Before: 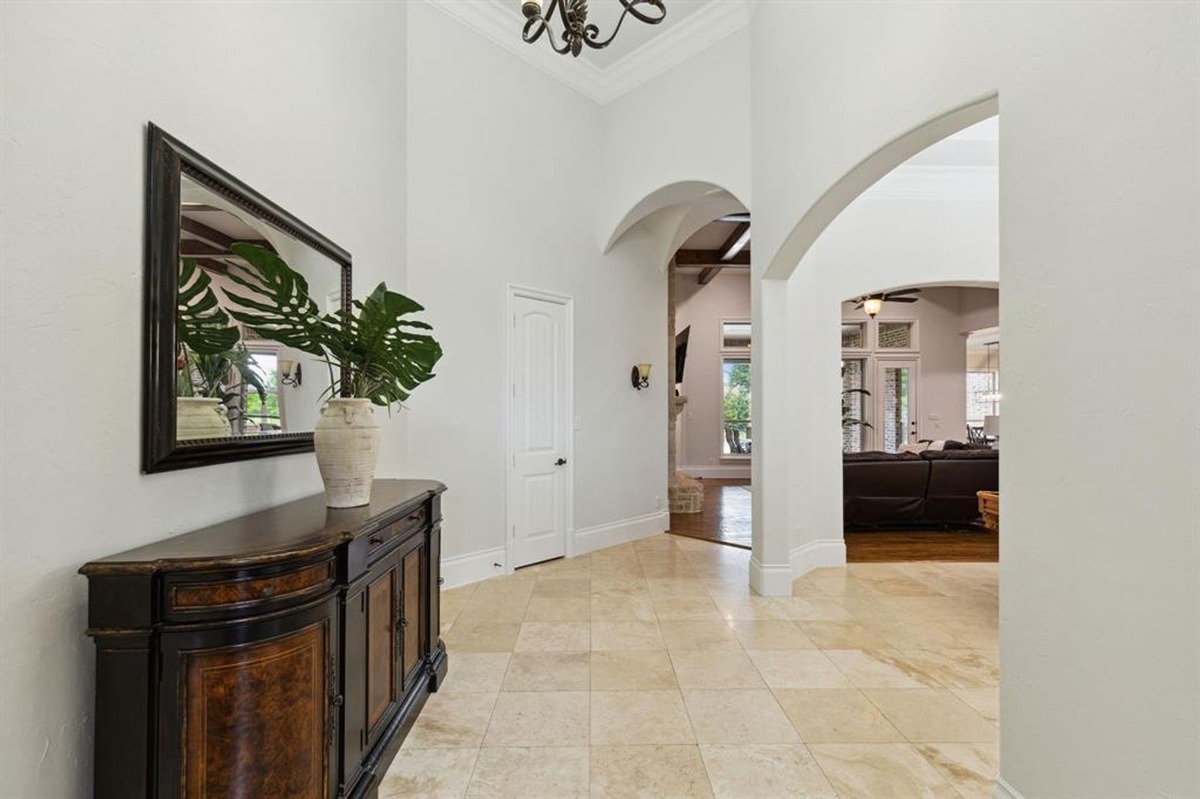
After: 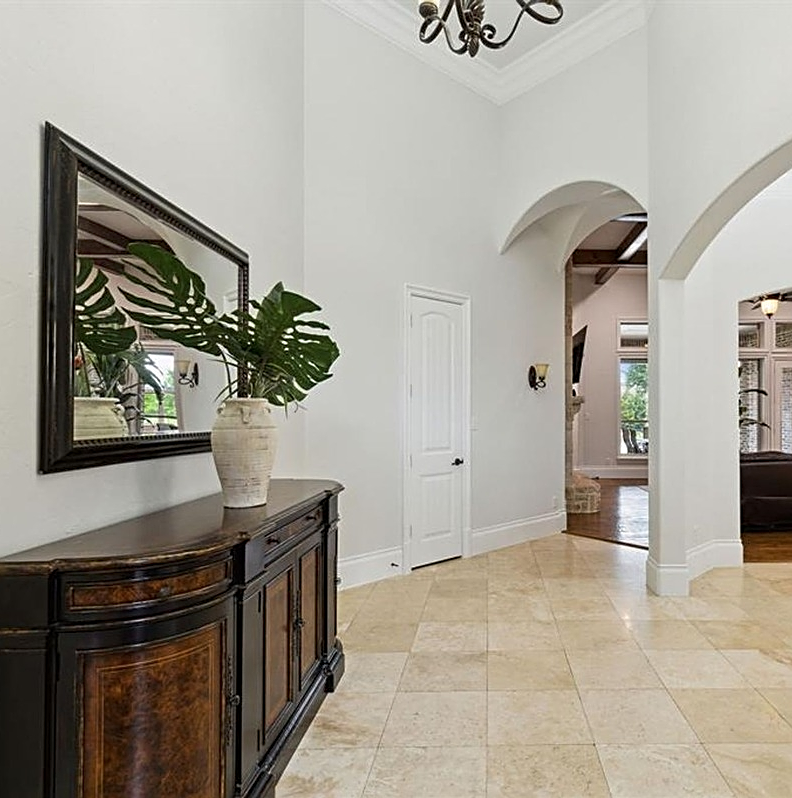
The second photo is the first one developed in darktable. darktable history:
contrast equalizer: y [[0.502, 0.505, 0.512, 0.529, 0.564, 0.588], [0.5 ×6], [0.502, 0.505, 0.512, 0.529, 0.564, 0.588], [0, 0.001, 0.001, 0.004, 0.008, 0.011], [0, 0.001, 0.001, 0.004, 0.008, 0.011]], mix 0.347
crop and rotate: left 8.637%, right 25.315%
sharpen: on, module defaults
